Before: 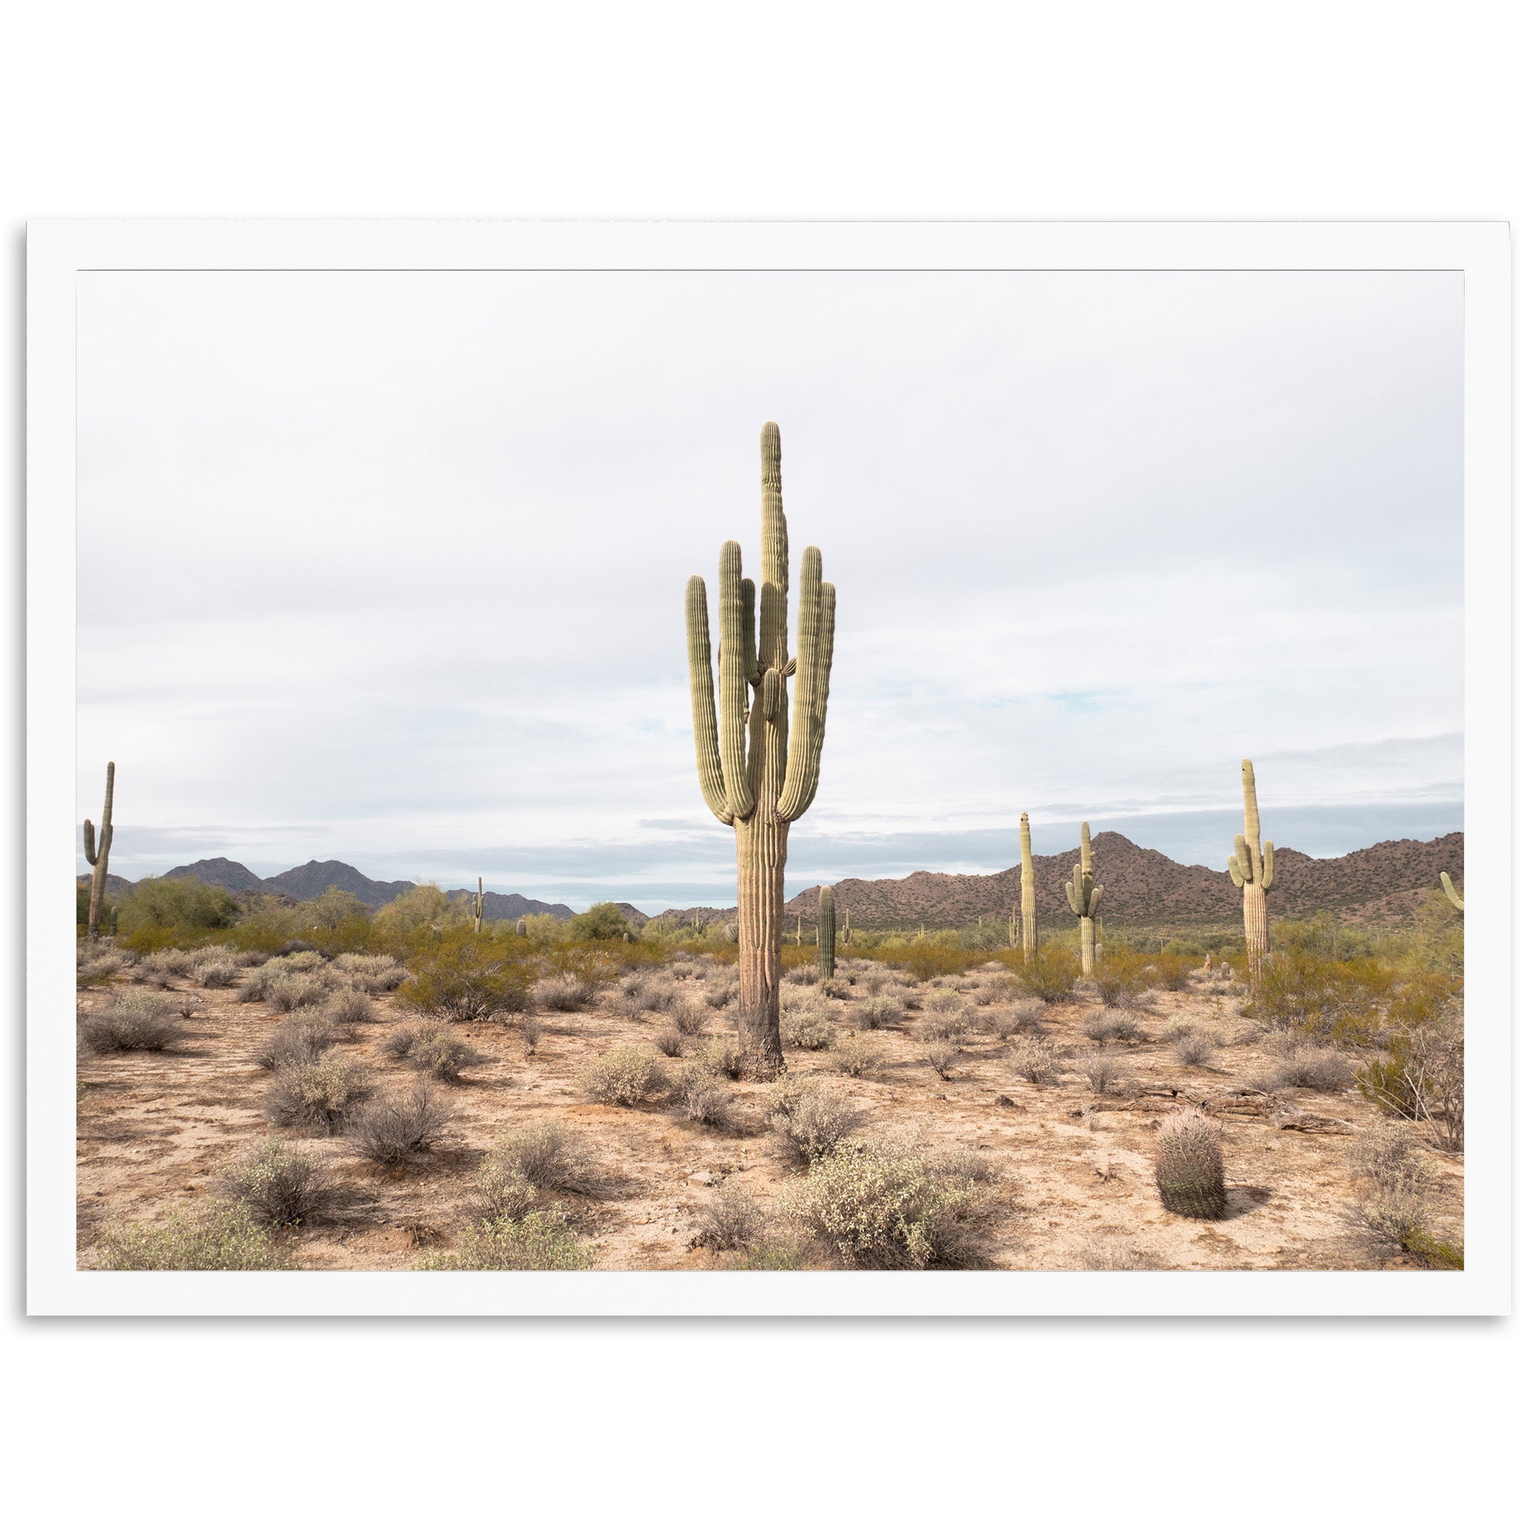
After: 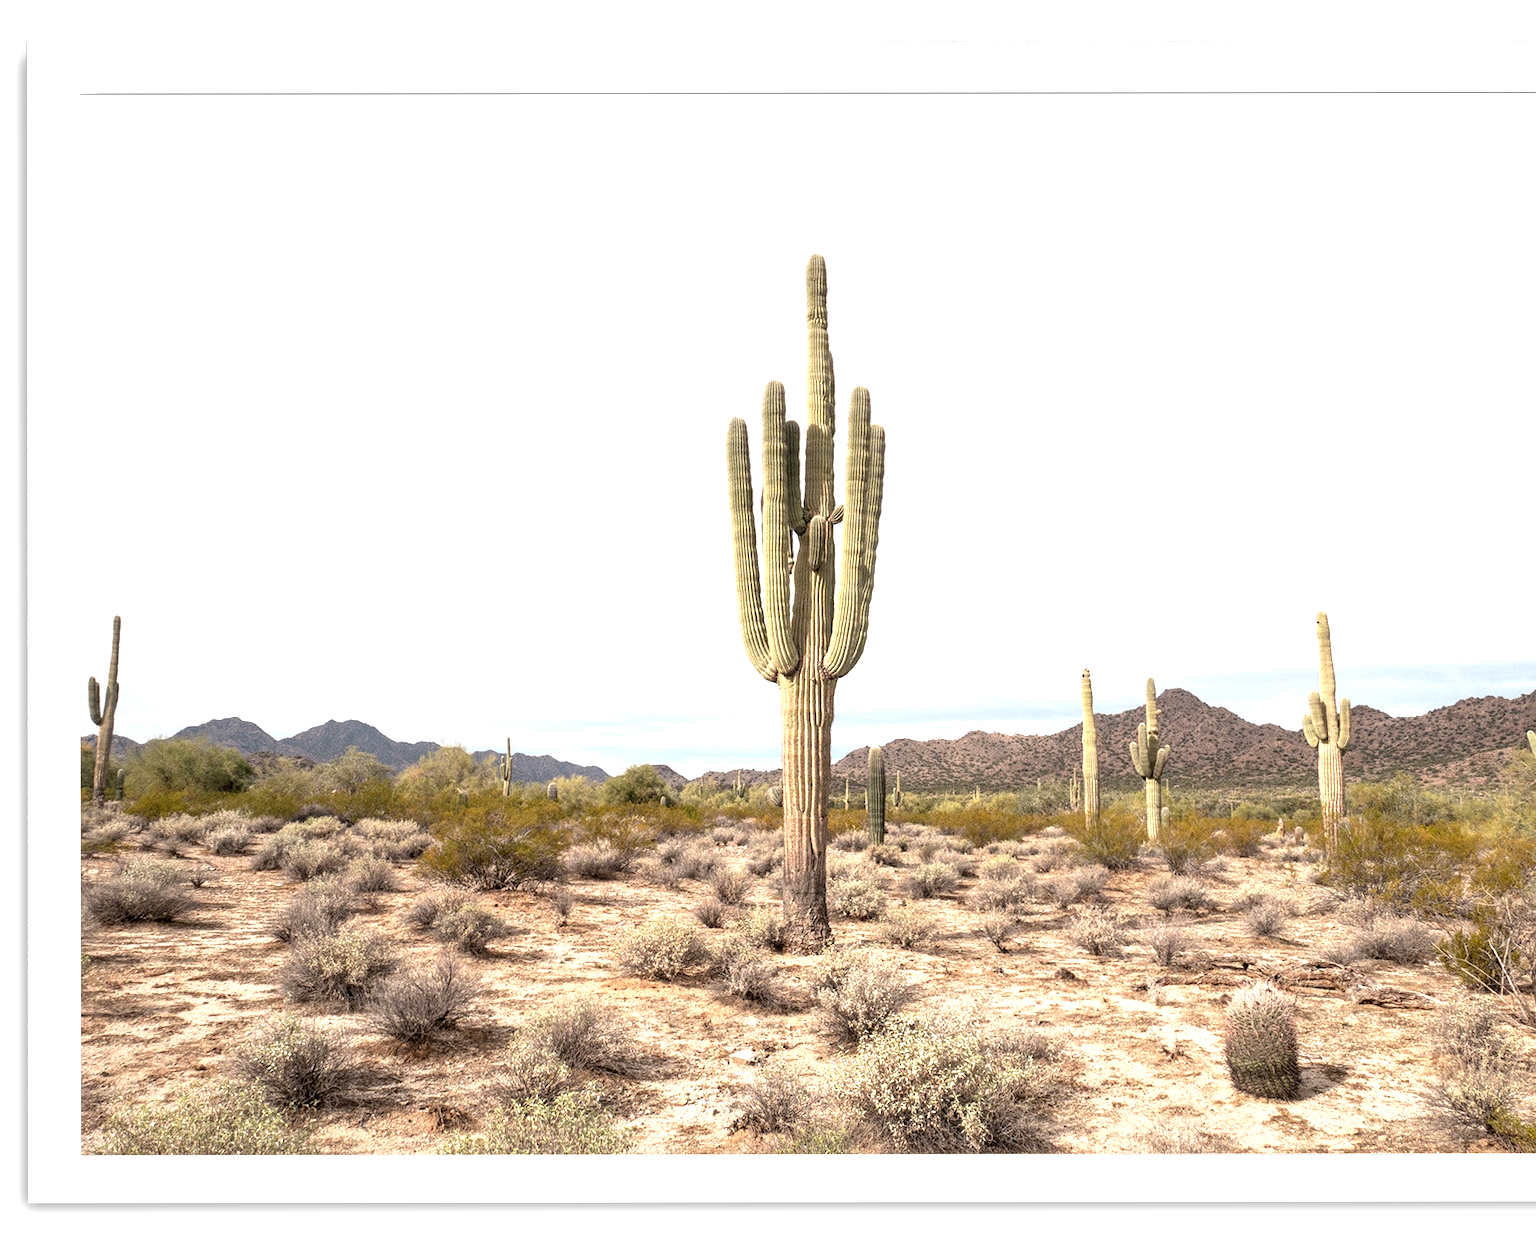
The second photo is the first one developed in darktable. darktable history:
crop and rotate: angle 0.072°, top 11.819%, right 5.549%, bottom 10.755%
local contrast: detail 142%
exposure: exposure 0.603 EV, compensate highlight preservation false
